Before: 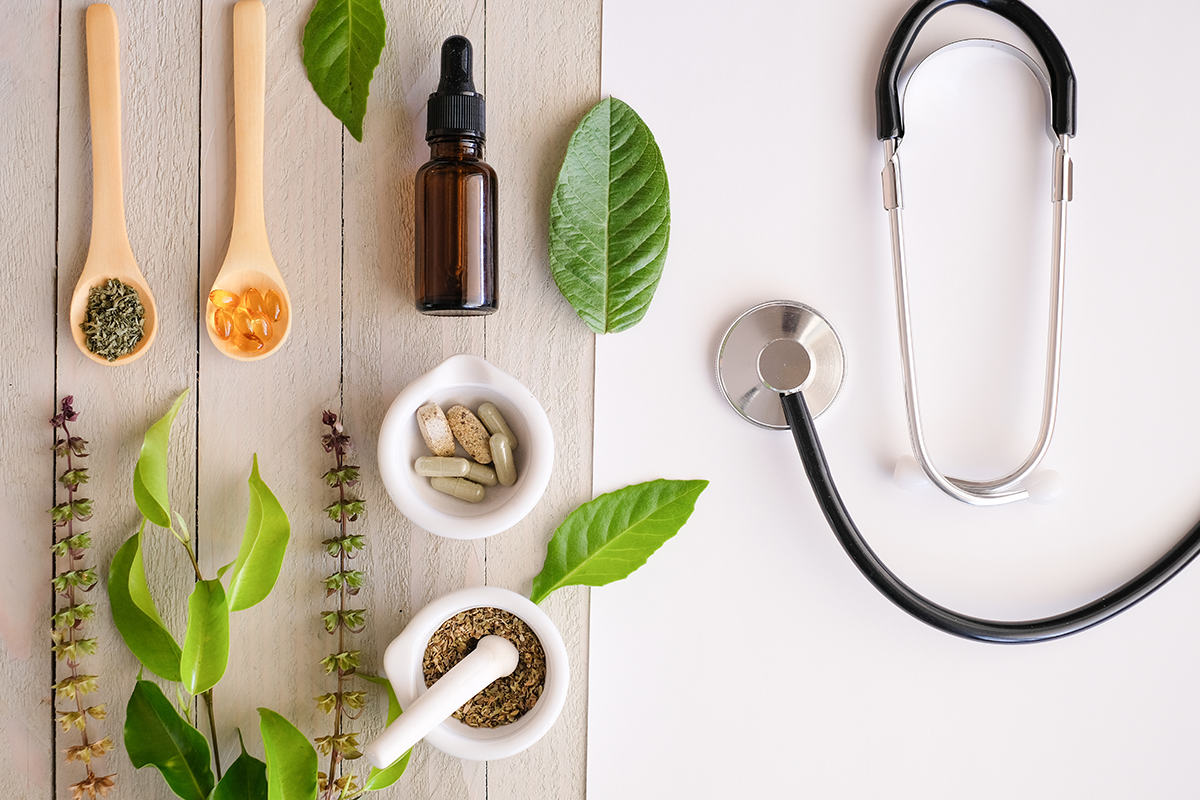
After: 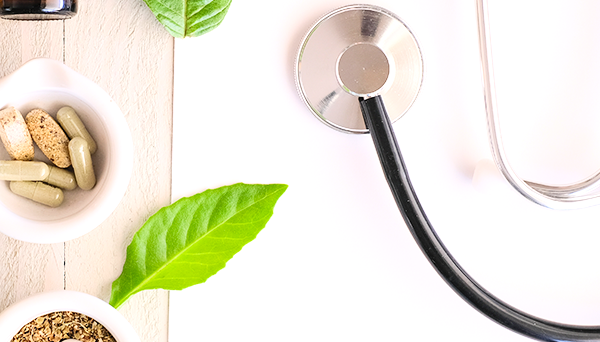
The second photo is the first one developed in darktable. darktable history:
crop: left 35.103%, top 37.046%, right 14.861%, bottom 20.109%
exposure: exposure 0.299 EV, compensate highlight preservation false
contrast brightness saturation: contrast 0.195, brightness 0.157, saturation 0.218
